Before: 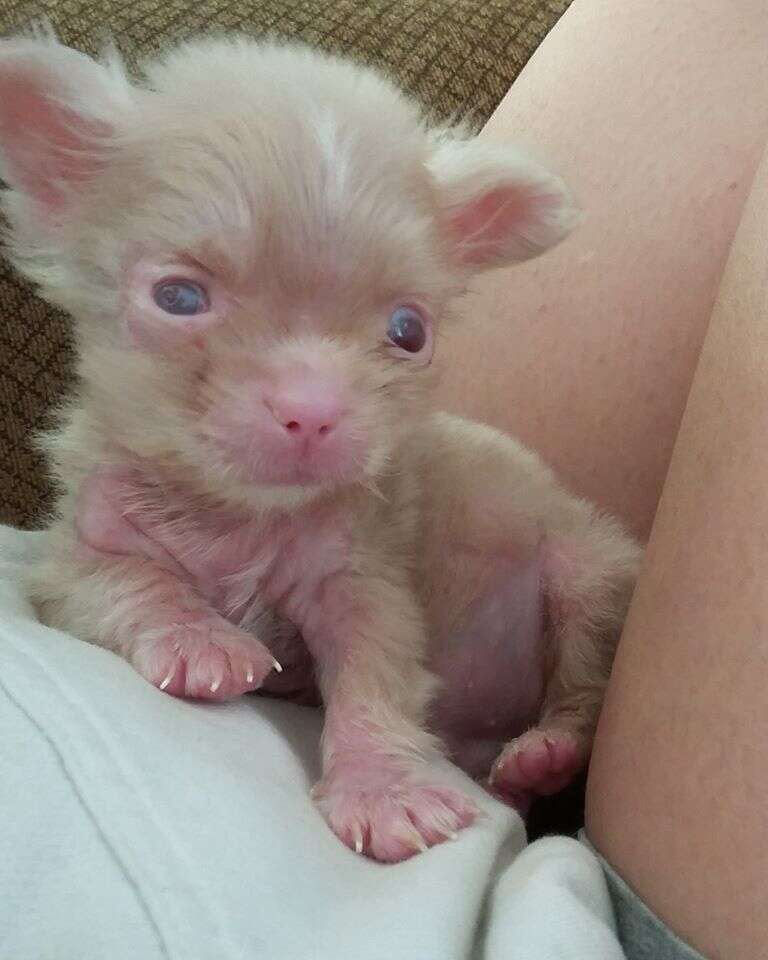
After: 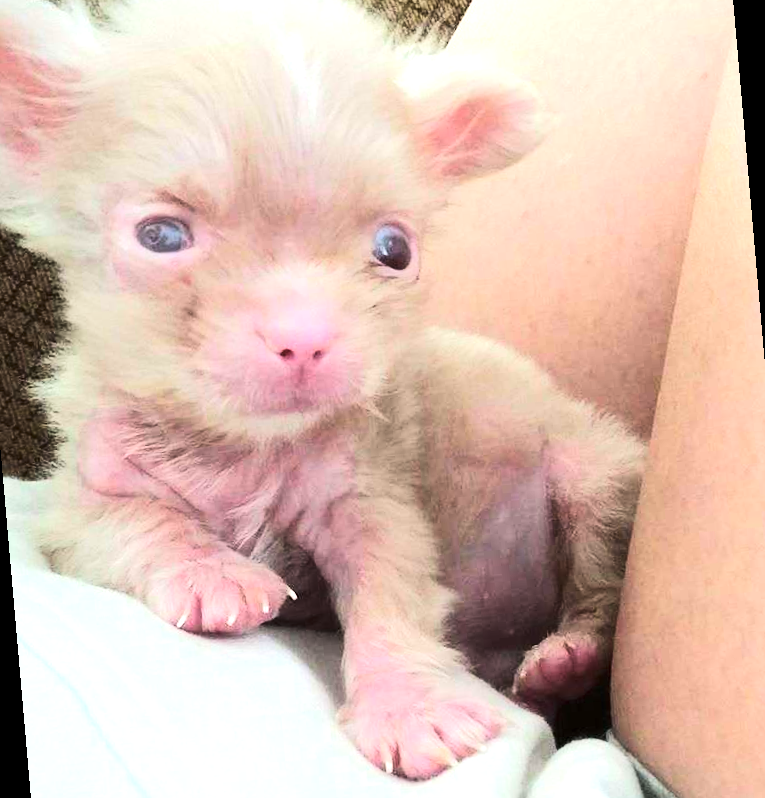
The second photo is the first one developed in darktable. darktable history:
rotate and perspective: rotation -5°, crop left 0.05, crop right 0.952, crop top 0.11, crop bottom 0.89
tone curve: curves: ch0 [(0, 0) (0.288, 0.201) (0.683, 0.793) (1, 1)], color space Lab, linked channels, preserve colors none
exposure: exposure 1.089 EV, compensate highlight preservation false
